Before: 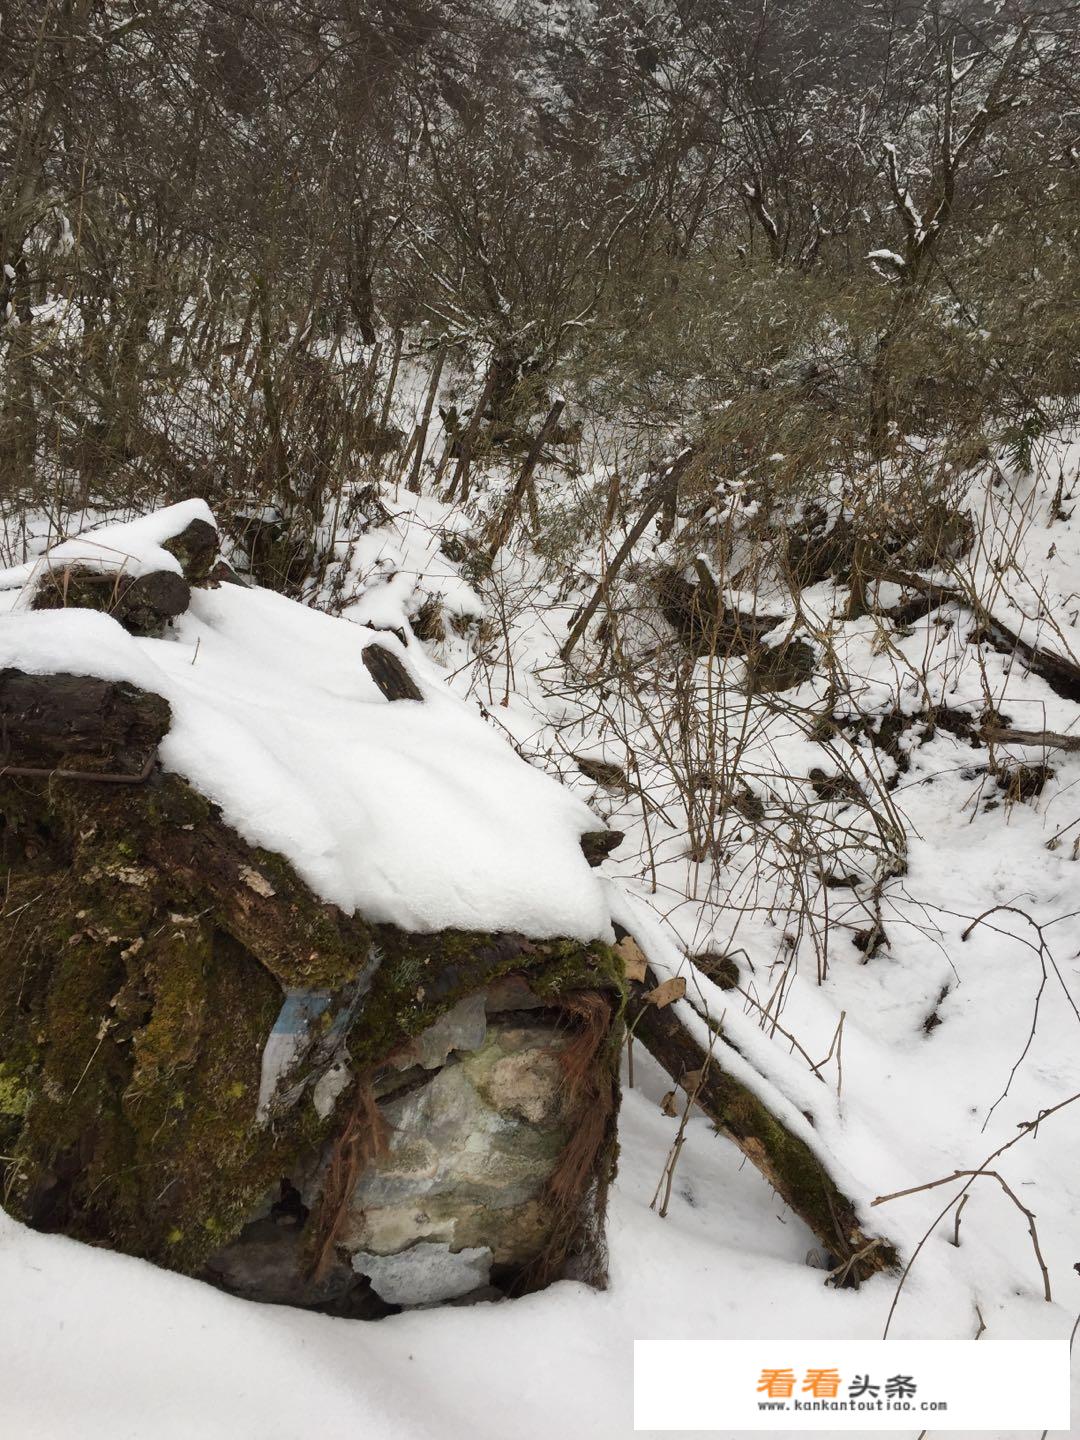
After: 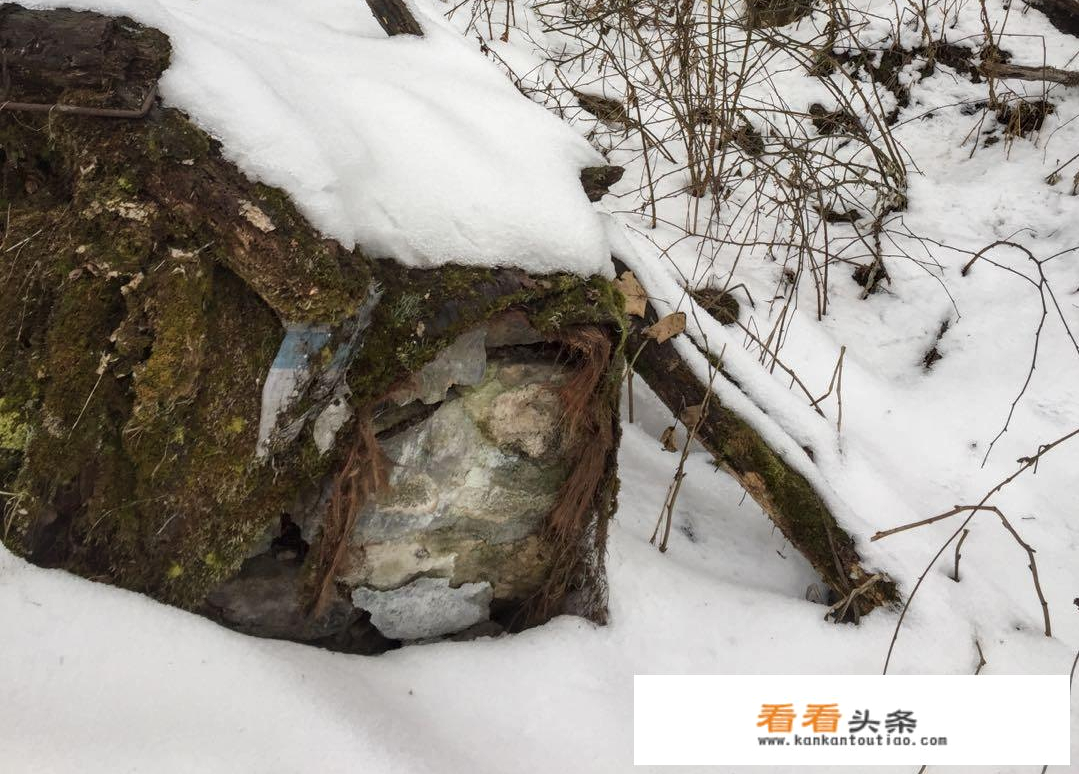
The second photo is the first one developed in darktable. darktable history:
local contrast: on, module defaults
crop and rotate: top 46.237%
